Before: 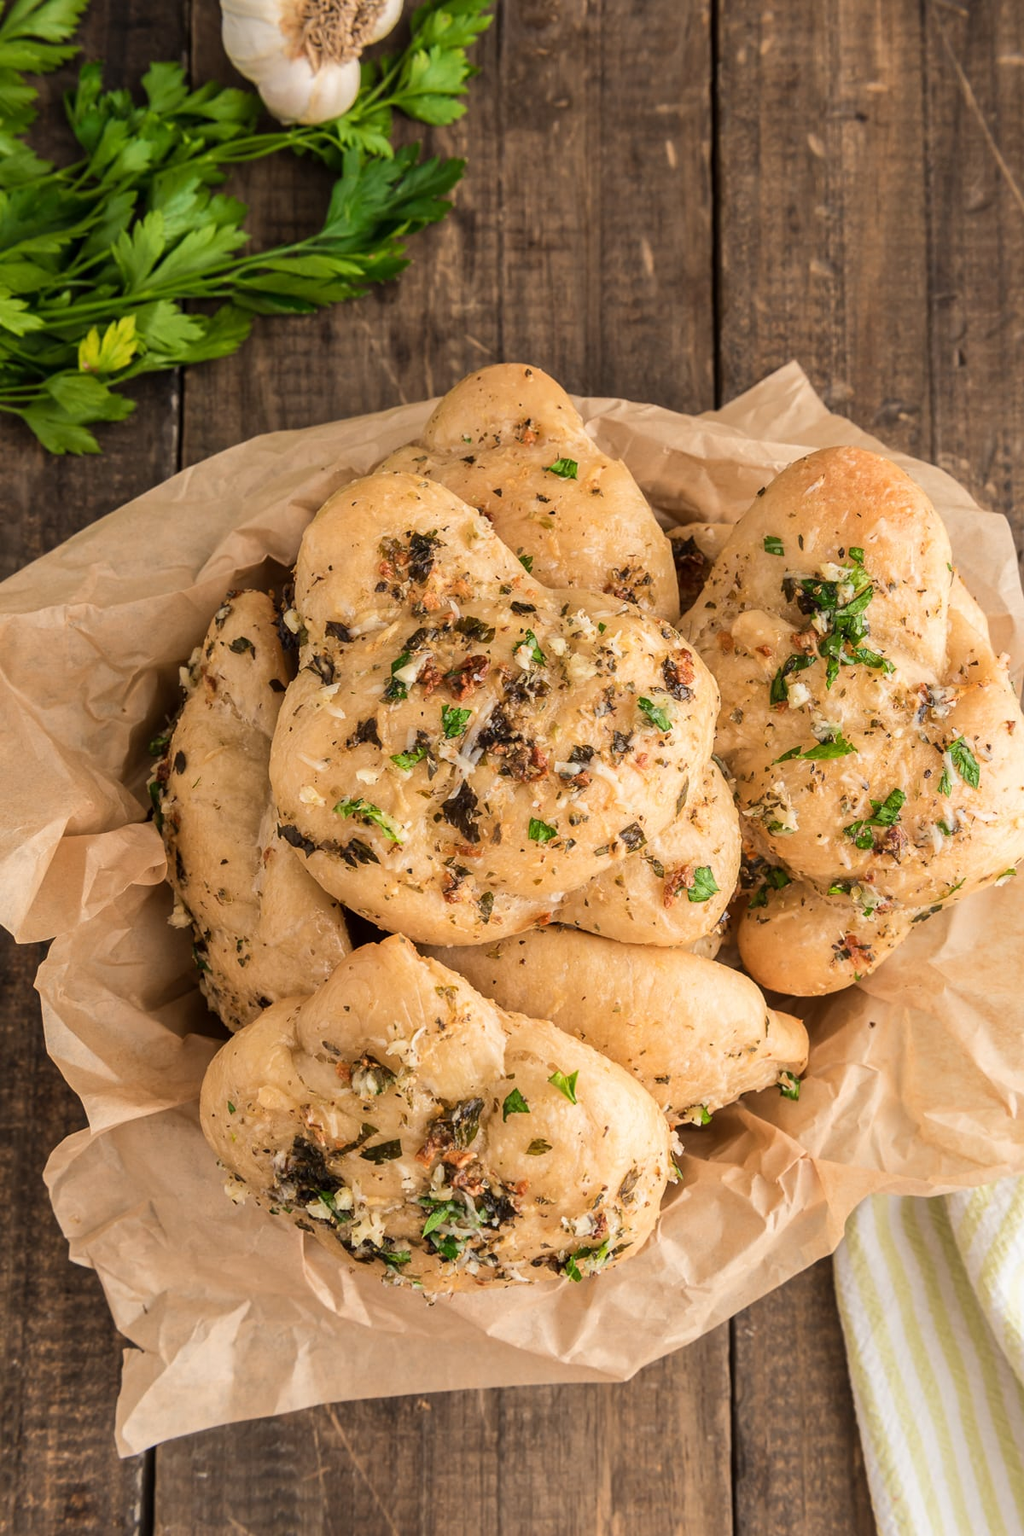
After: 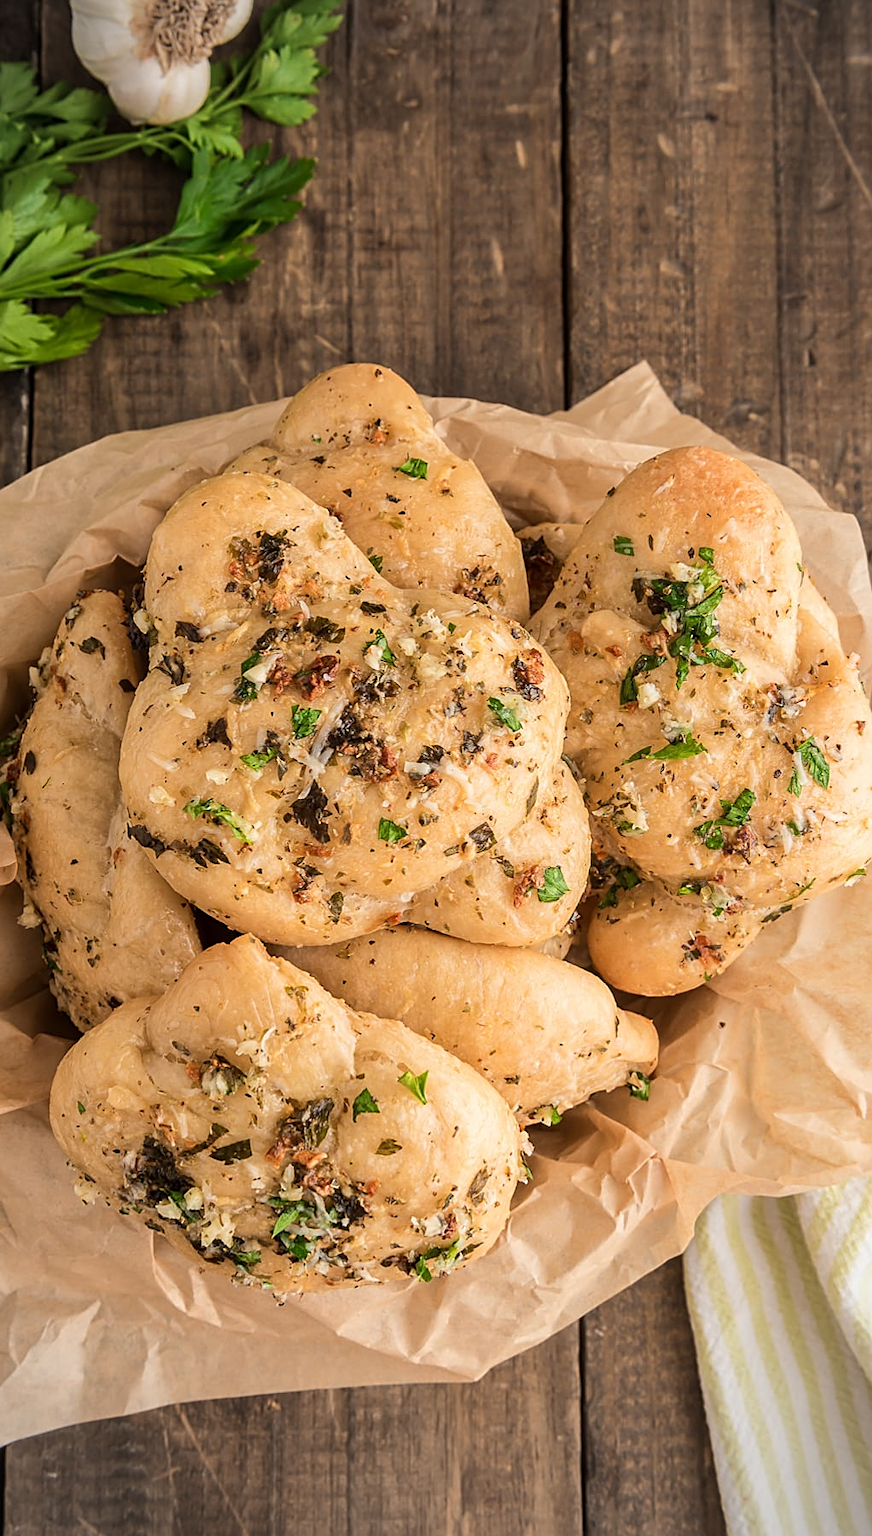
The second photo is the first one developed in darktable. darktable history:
vignetting: on, module defaults
crop and rotate: left 14.747%
sharpen: on, module defaults
